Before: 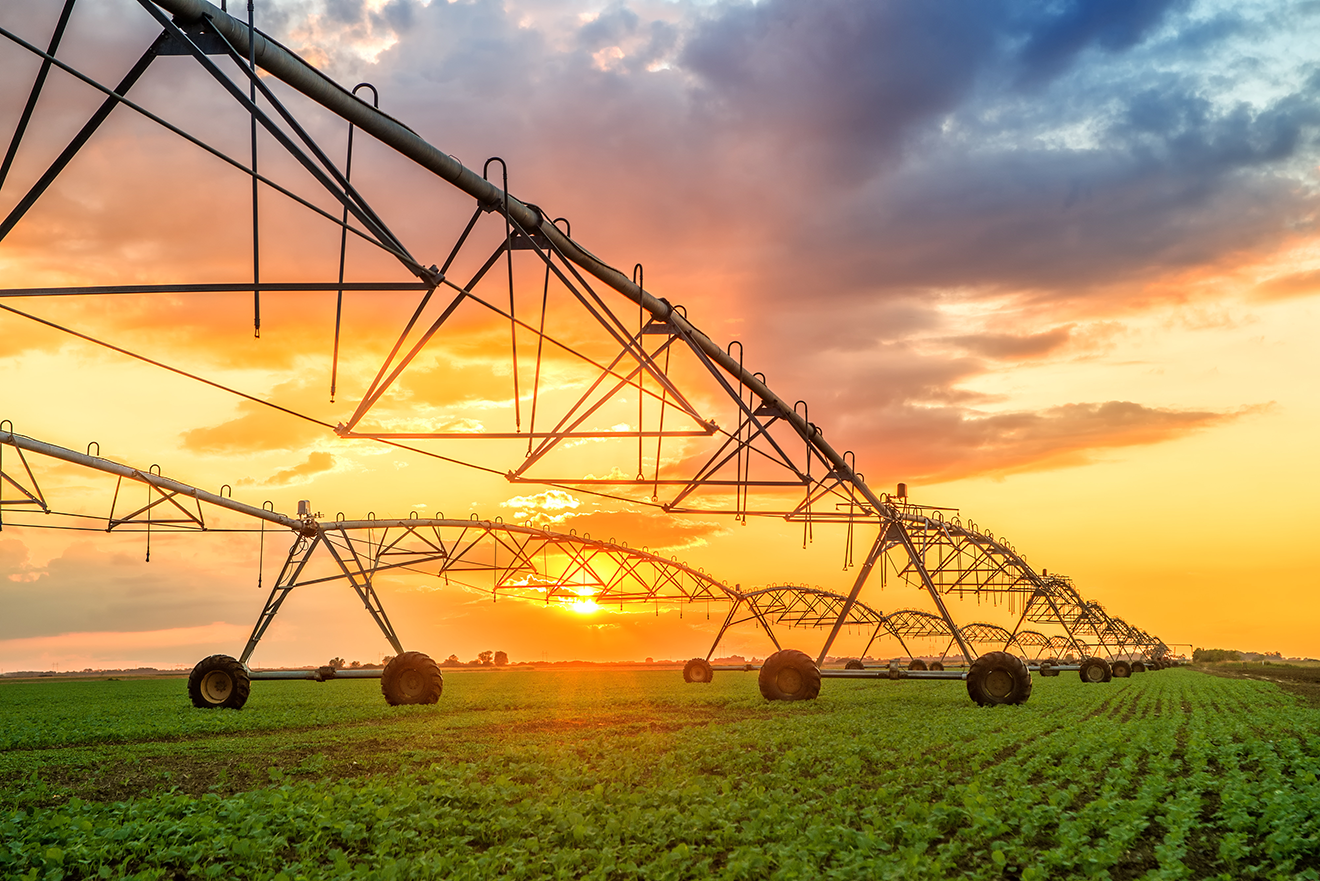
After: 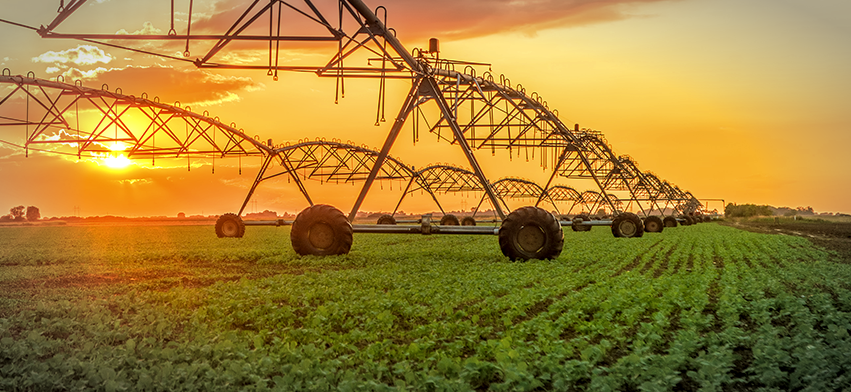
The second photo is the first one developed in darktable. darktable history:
crop and rotate: left 35.477%, top 50.591%, bottom 4.857%
local contrast: on, module defaults
exposure: exposure -0.047 EV, compensate exposure bias true, compensate highlight preservation false
vignetting: automatic ratio true
color zones: curves: ch0 [(0.068, 0.464) (0.25, 0.5) (0.48, 0.508) (0.75, 0.536) (0.886, 0.476) (0.967, 0.456)]; ch1 [(0.066, 0.456) (0.25, 0.5) (0.616, 0.508) (0.746, 0.56) (0.934, 0.444)]
